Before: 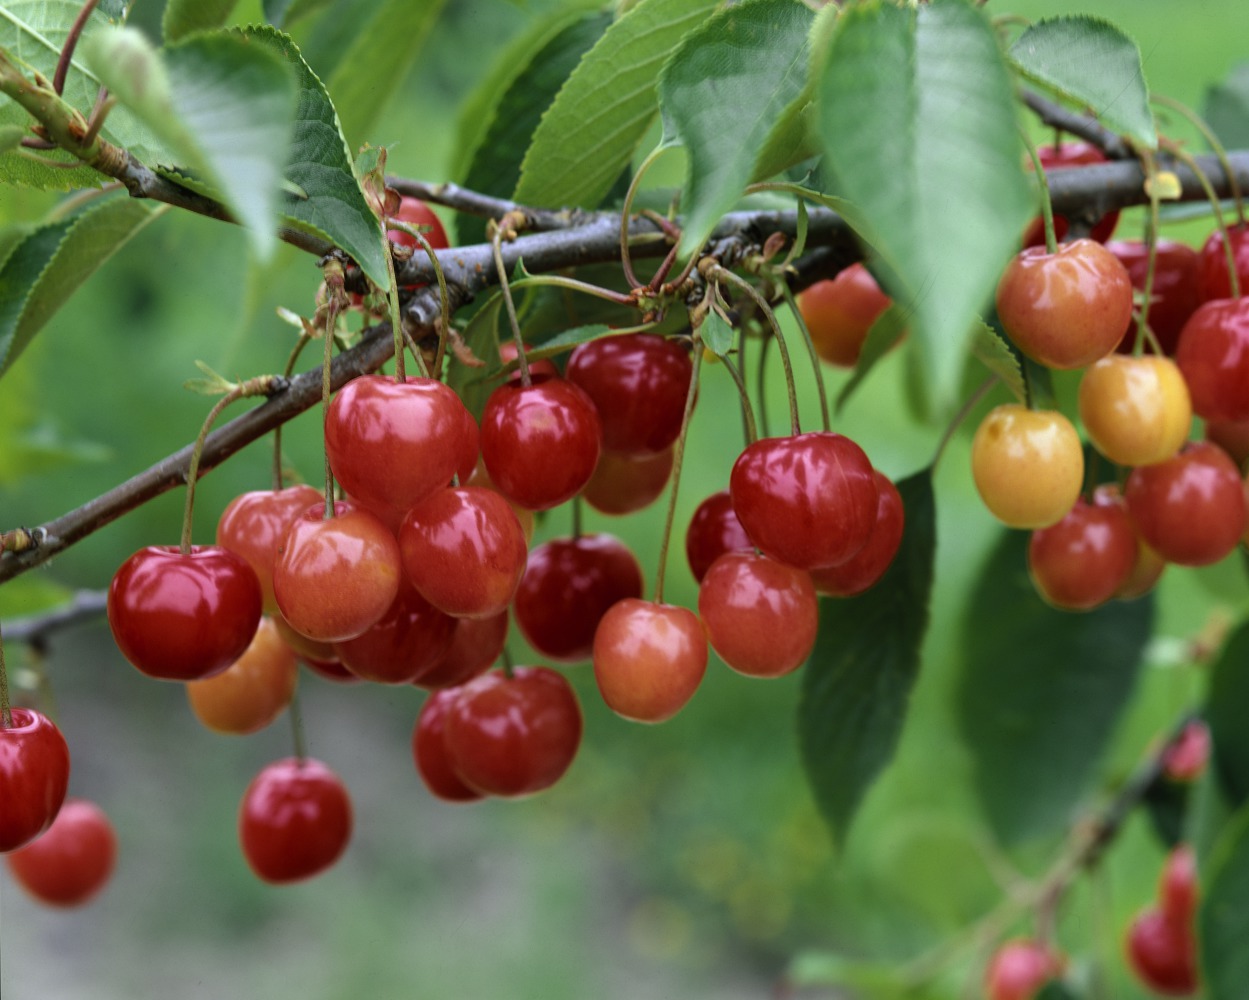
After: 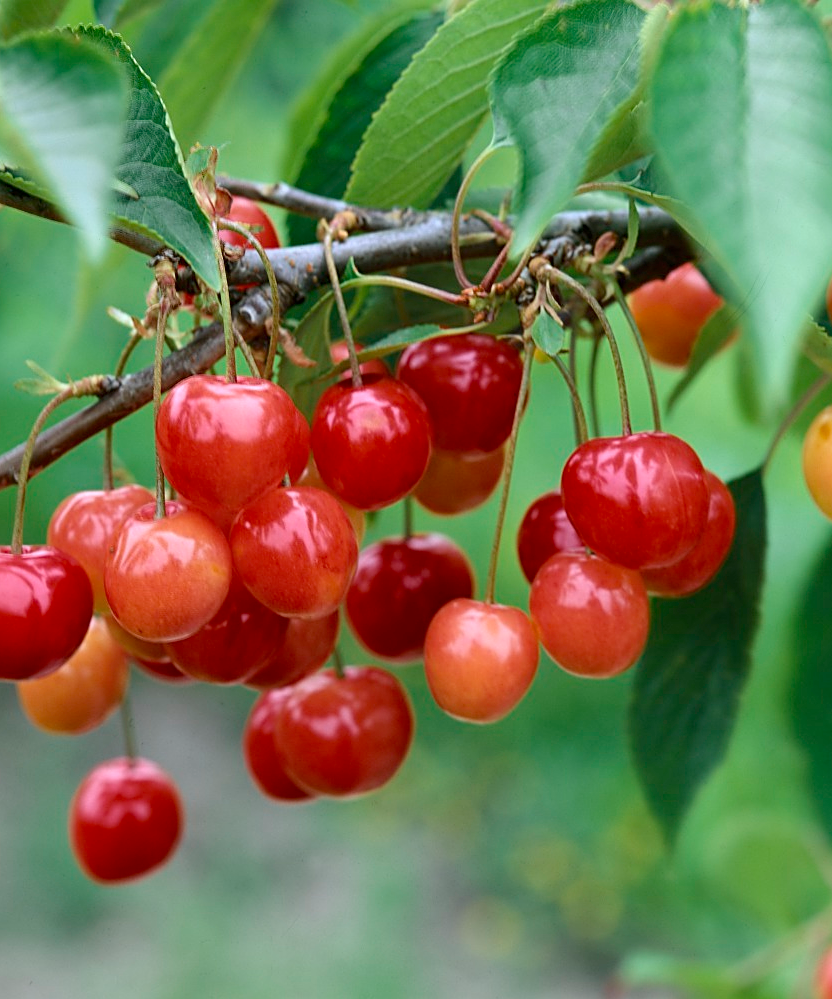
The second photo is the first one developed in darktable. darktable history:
contrast brightness saturation: contrast 0.08, saturation 0.02
sharpen: on, module defaults
tone equalizer: on, module defaults
crop and rotate: left 13.537%, right 19.796%
